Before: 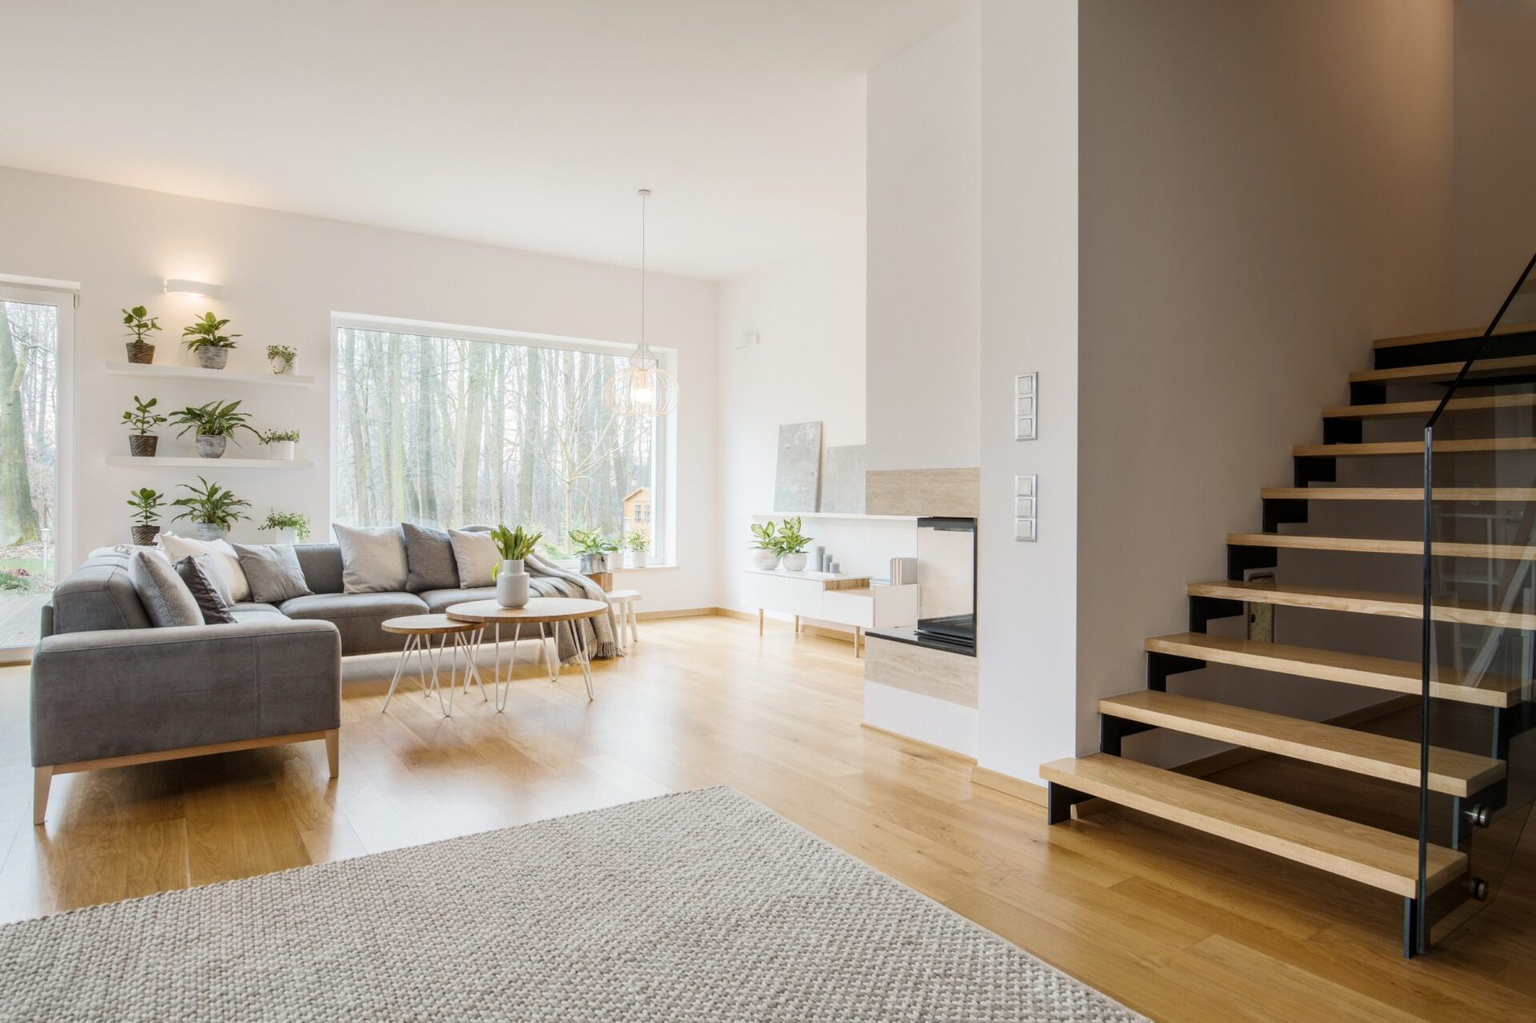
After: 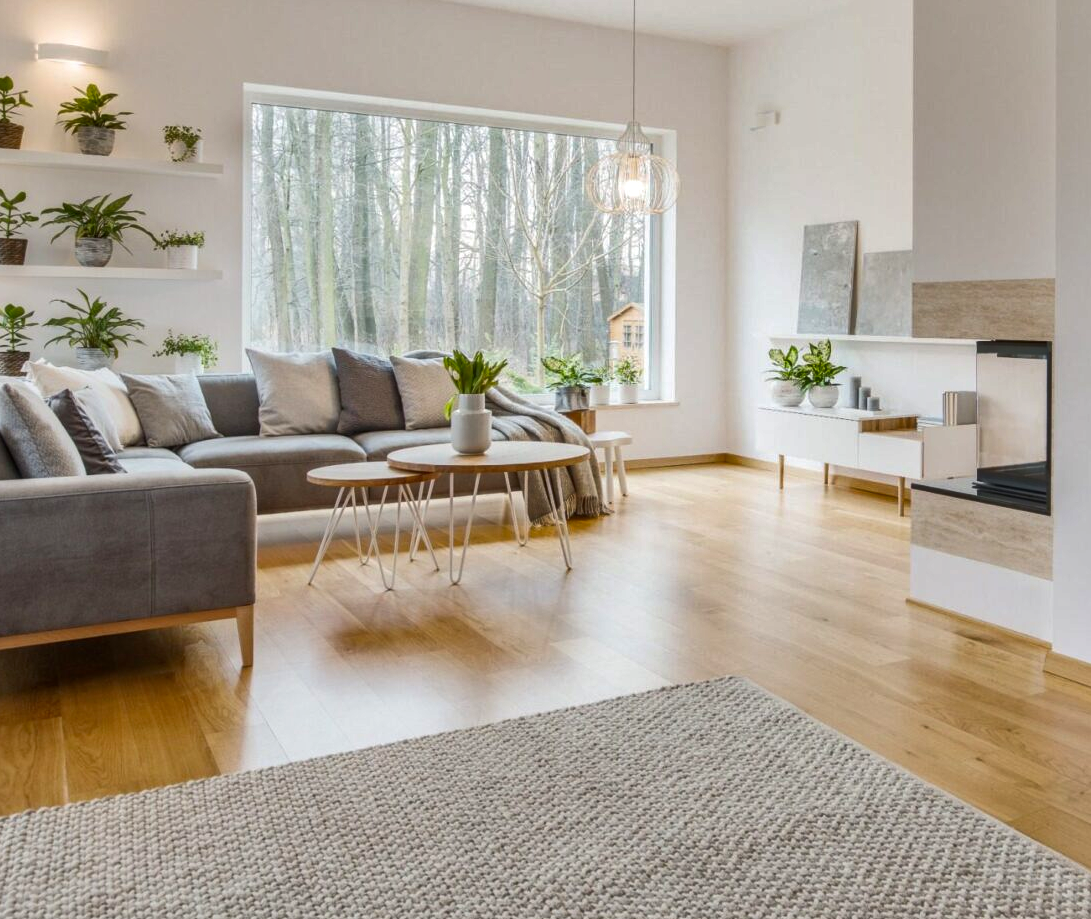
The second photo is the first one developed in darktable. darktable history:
crop: left 8.881%, top 23.935%, right 34.272%, bottom 4.172%
tone equalizer: edges refinement/feathering 500, mask exposure compensation -1.57 EV, preserve details no
contrast brightness saturation: contrast 0.076, saturation 0.199
exposure: black level correction 0.001, compensate highlight preservation false
shadows and highlights: radius 107.25, shadows 23.92, highlights -59.53, low approximation 0.01, soften with gaussian
local contrast: detail 110%
